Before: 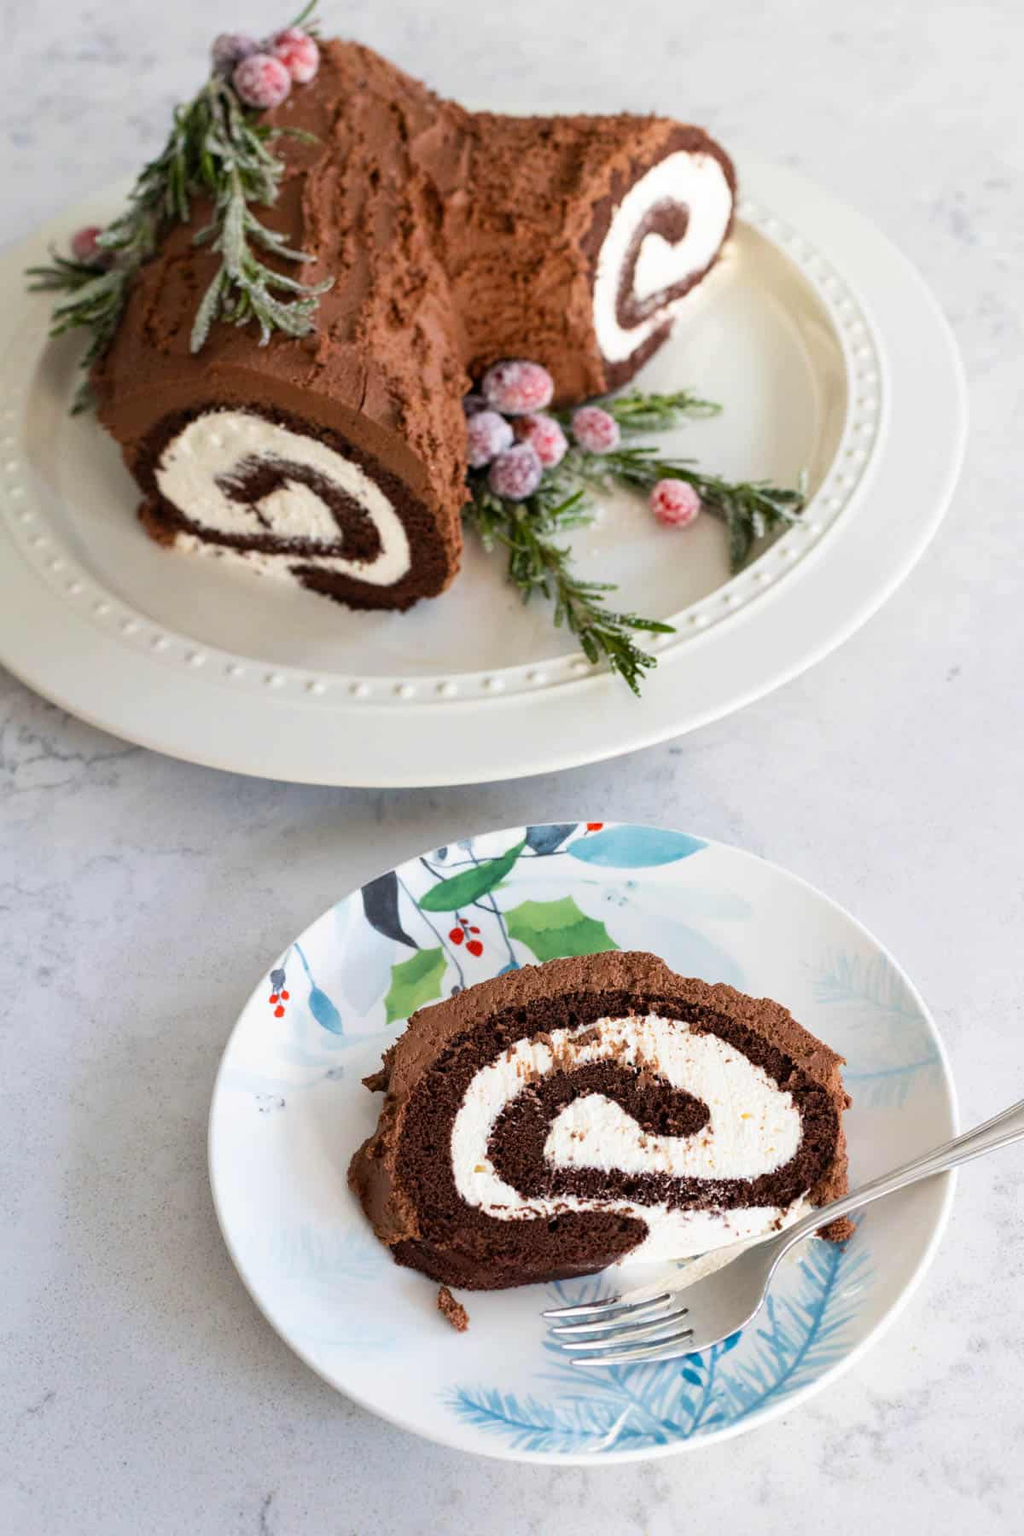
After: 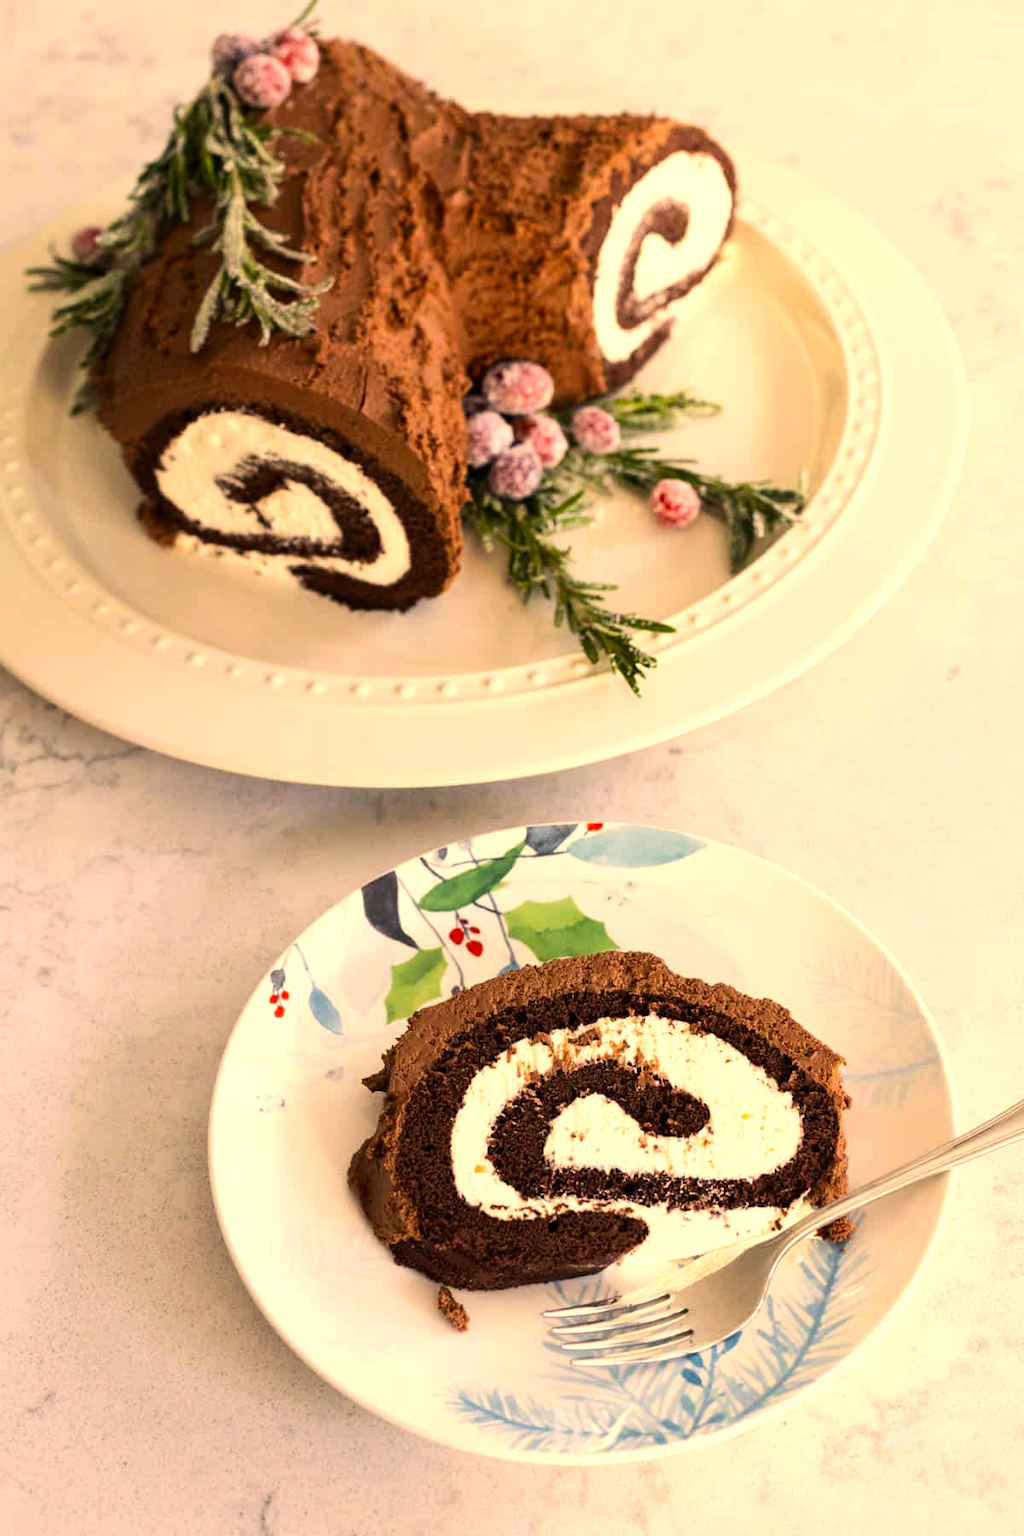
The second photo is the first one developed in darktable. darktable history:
color correction: highlights a* 15, highlights b* 31.55
tone equalizer: -8 EV -0.417 EV, -7 EV -0.389 EV, -6 EV -0.333 EV, -5 EV -0.222 EV, -3 EV 0.222 EV, -2 EV 0.333 EV, -1 EV 0.389 EV, +0 EV 0.417 EV, edges refinement/feathering 500, mask exposure compensation -1.57 EV, preserve details no
